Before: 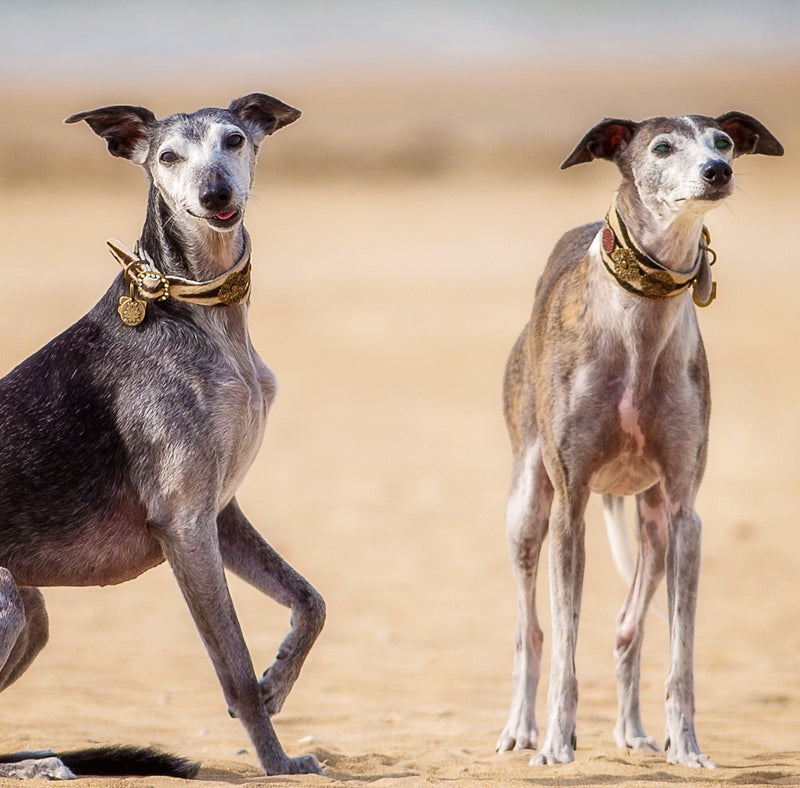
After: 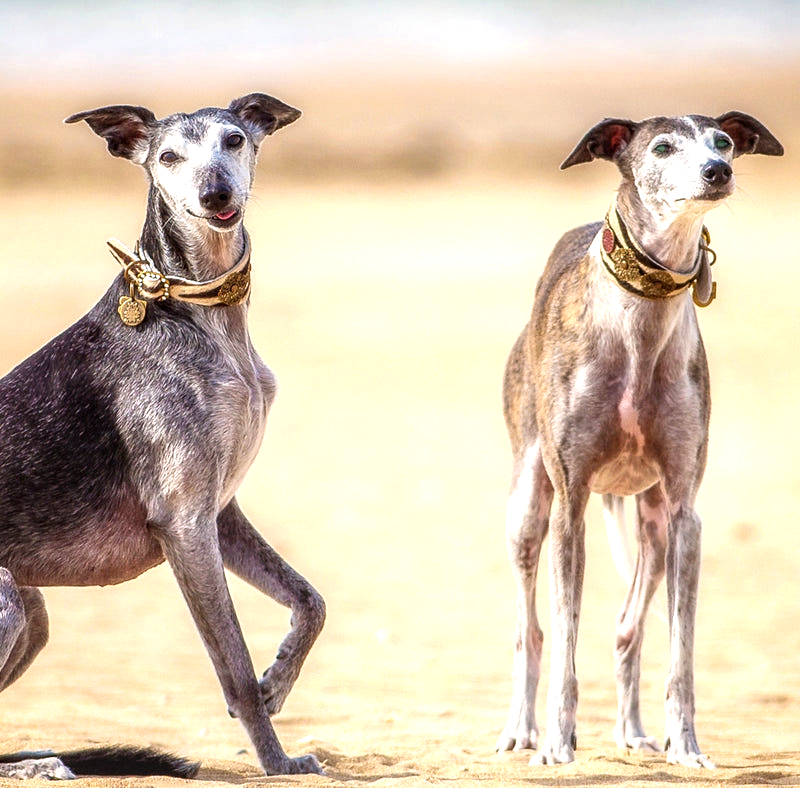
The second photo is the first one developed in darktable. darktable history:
local contrast: on, module defaults
exposure: black level correction 0.002, exposure 0.677 EV, compensate exposure bias true, compensate highlight preservation false
